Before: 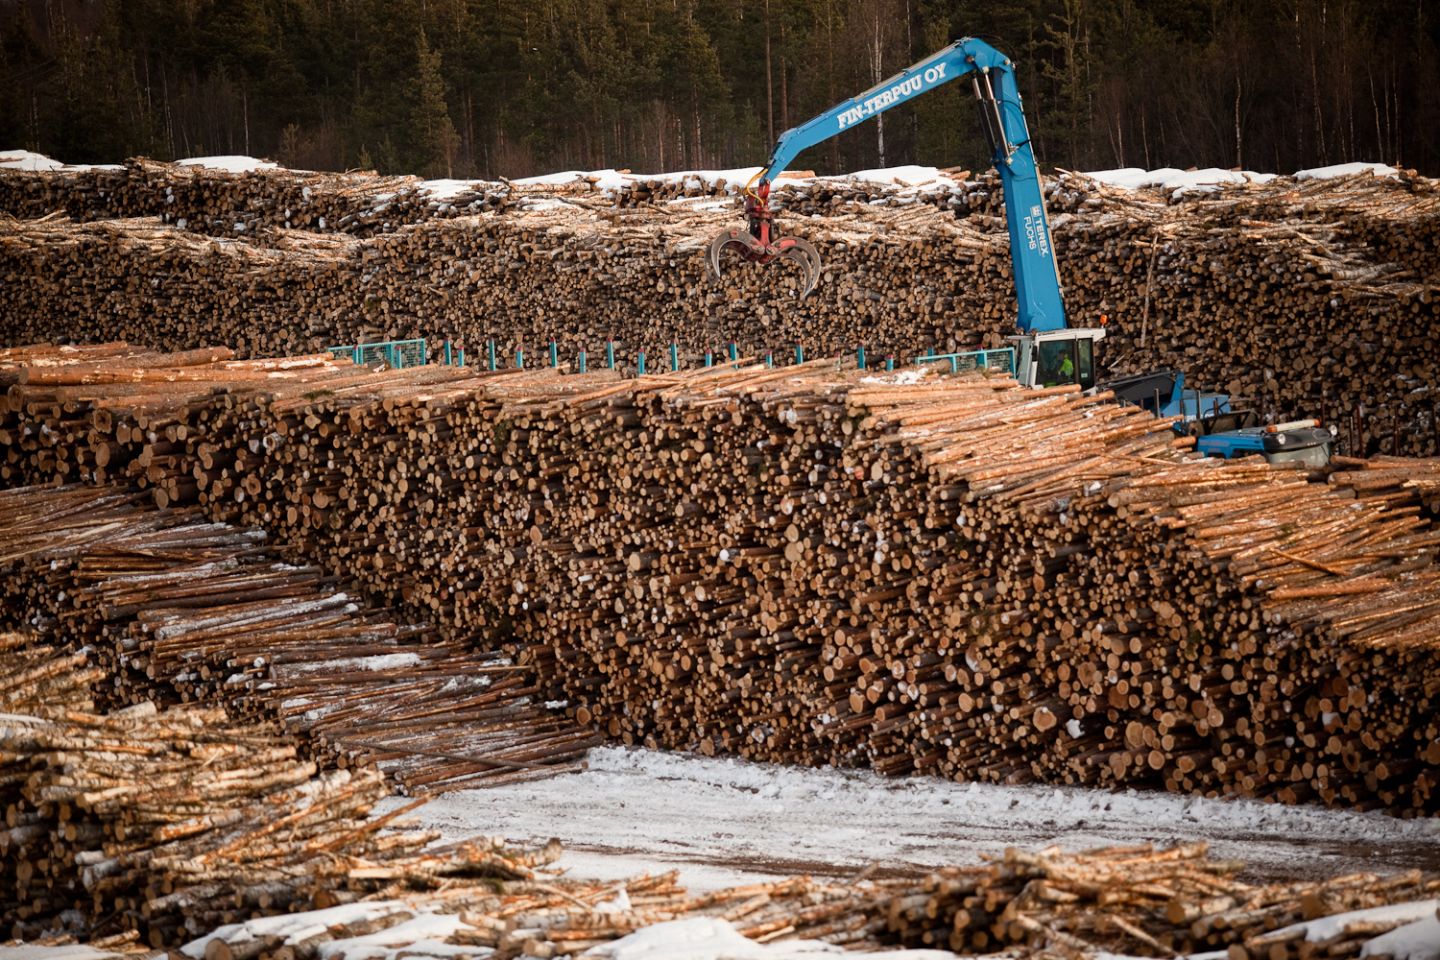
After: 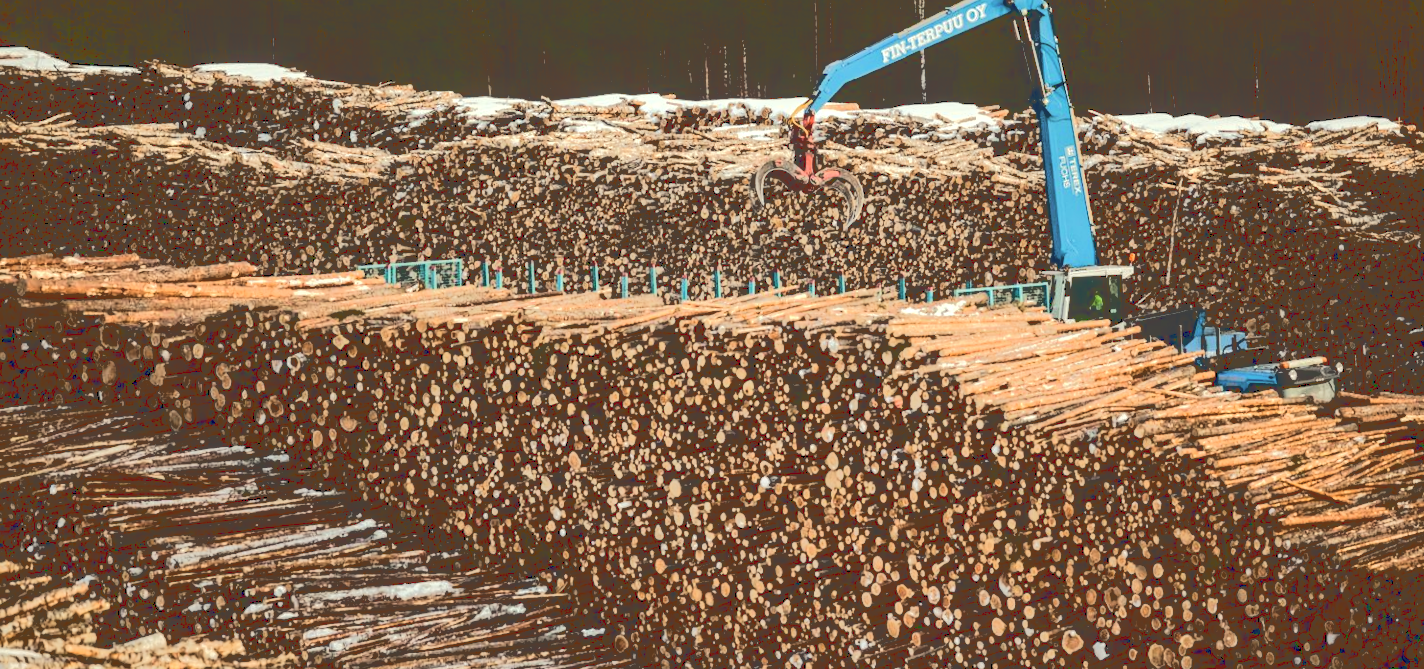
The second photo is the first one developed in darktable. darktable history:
local contrast: on, module defaults
crop: top 3.857%, bottom 21.132%
base curve: curves: ch0 [(0.065, 0.026) (0.236, 0.358) (0.53, 0.546) (0.777, 0.841) (0.924, 0.992)], preserve colors average RGB
contrast brightness saturation: brightness 0.15
color correction: highlights a* -4.73, highlights b* 5.06, saturation 0.97
rotate and perspective: rotation 0.679°, lens shift (horizontal) 0.136, crop left 0.009, crop right 0.991, crop top 0.078, crop bottom 0.95
